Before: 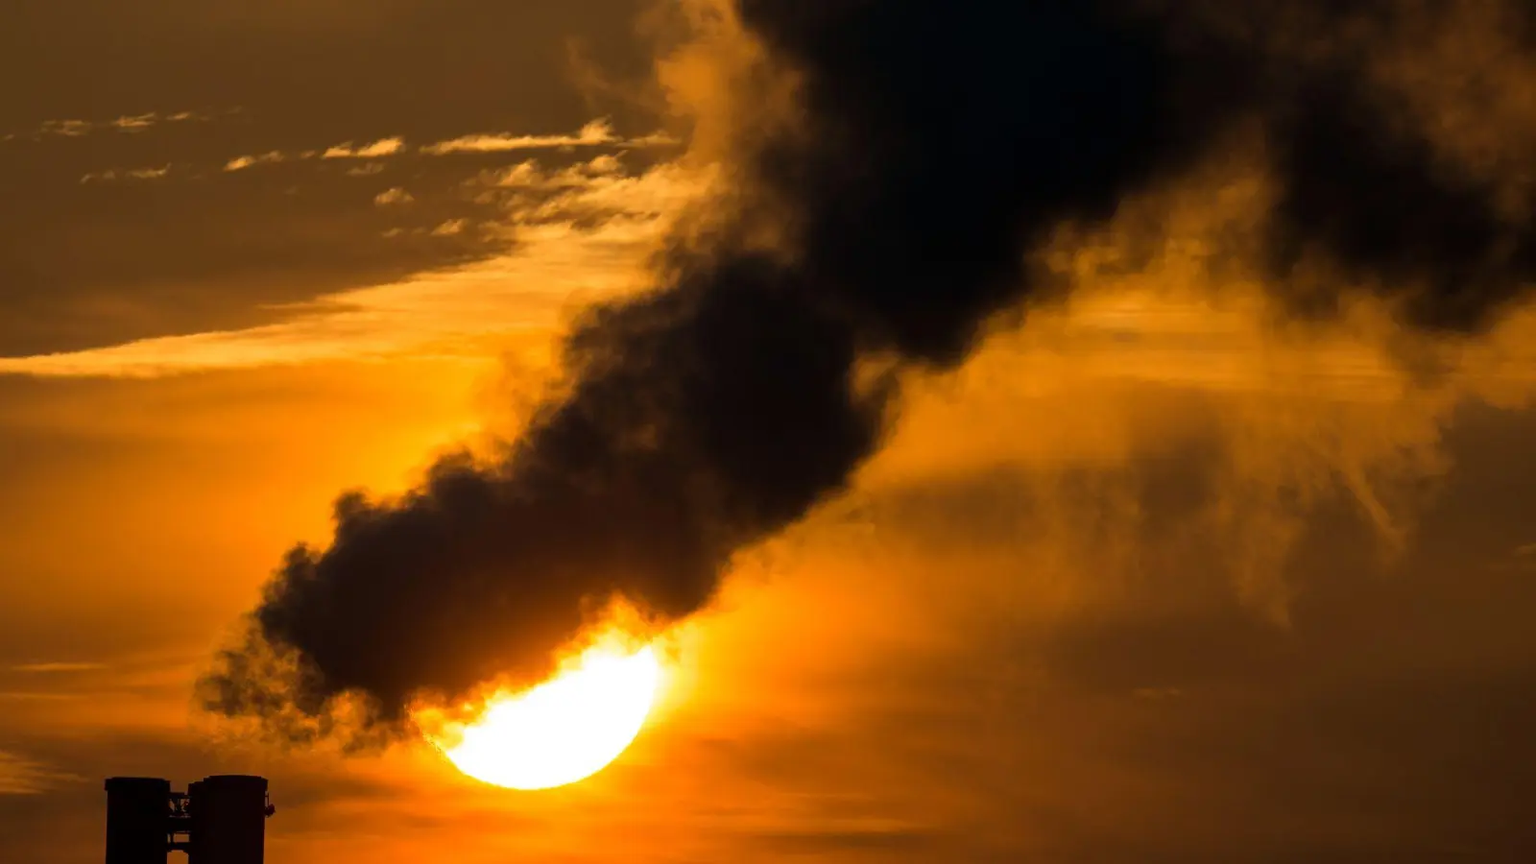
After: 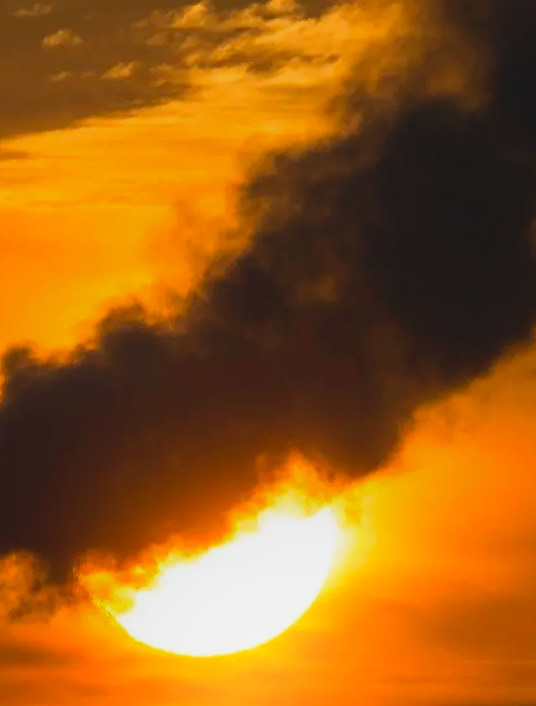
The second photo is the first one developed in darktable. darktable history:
crop and rotate: left 21.77%, top 18.528%, right 44.676%, bottom 2.997%
shadows and highlights: shadows -21.3, highlights 100, soften with gaussian
lowpass: radius 0.1, contrast 0.85, saturation 1.1, unbound 0
exposure: compensate highlight preservation false
